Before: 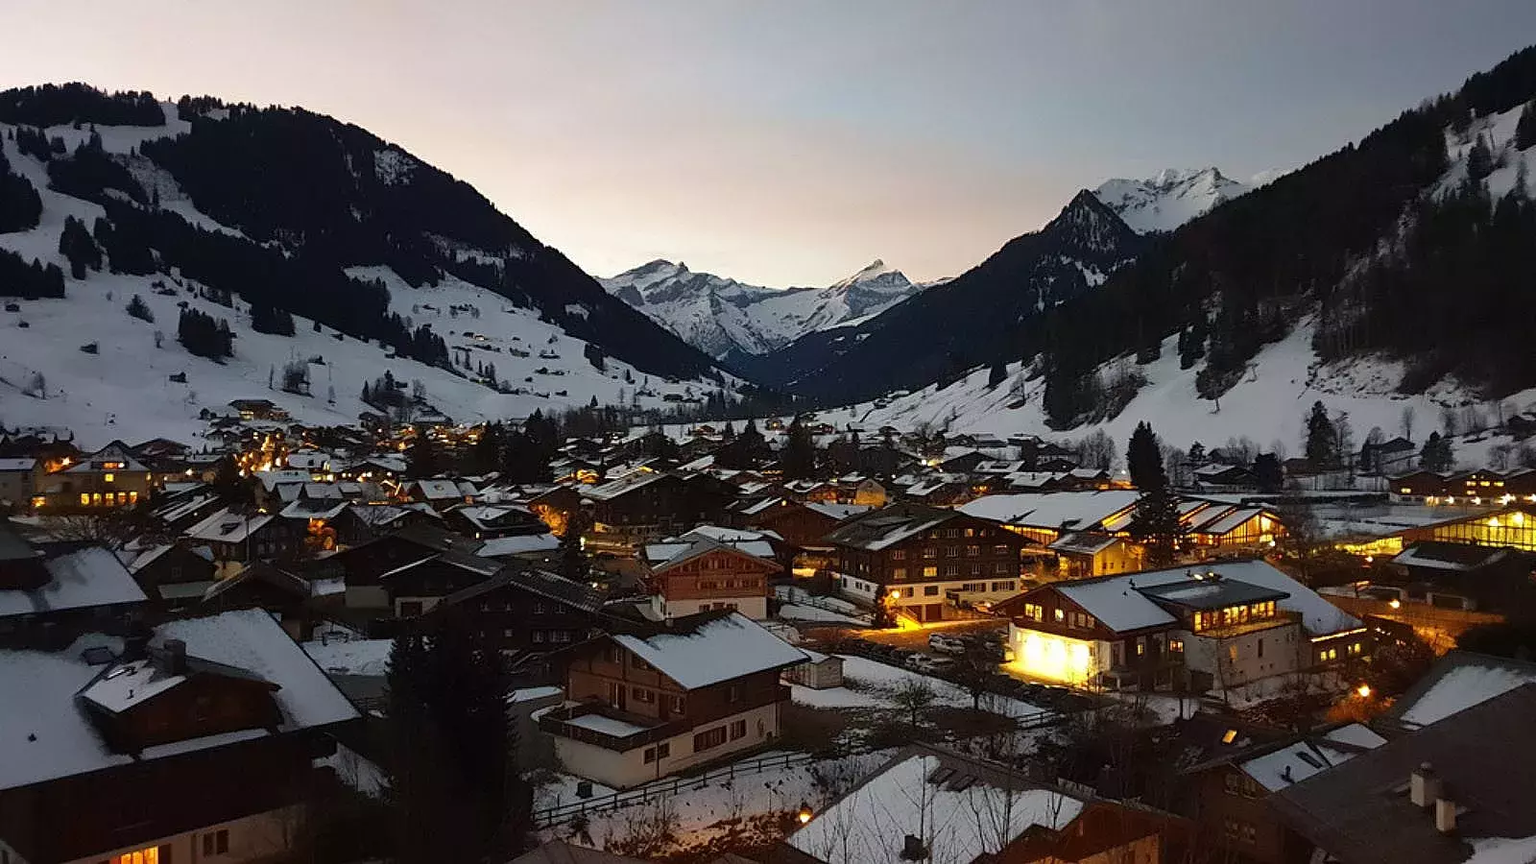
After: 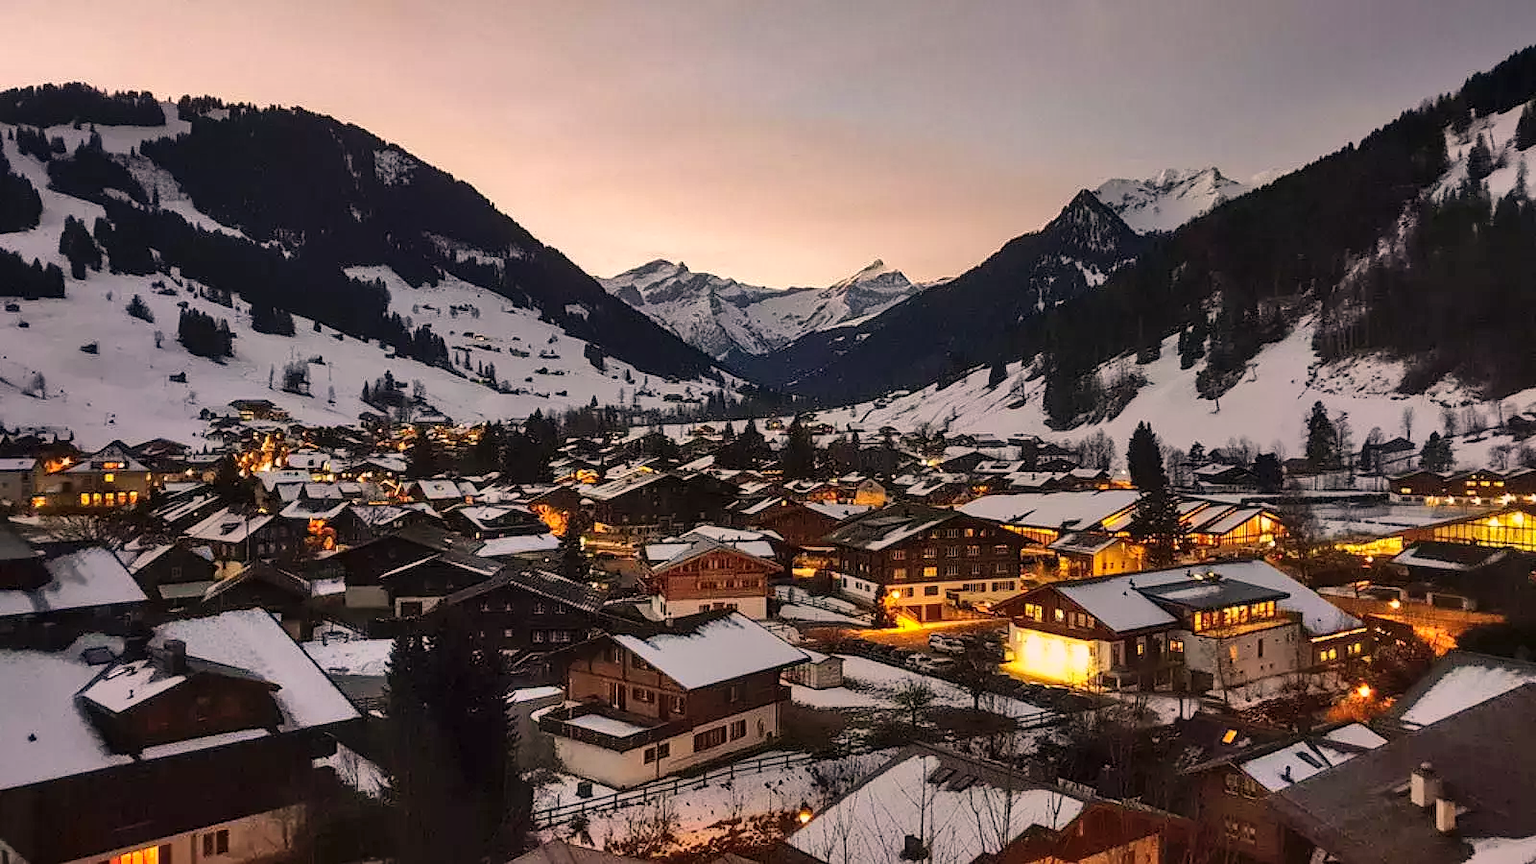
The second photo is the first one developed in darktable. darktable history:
color correction: highlights a* 11.96, highlights b* 11.58
local contrast: on, module defaults
shadows and highlights: shadows 60, soften with gaussian
